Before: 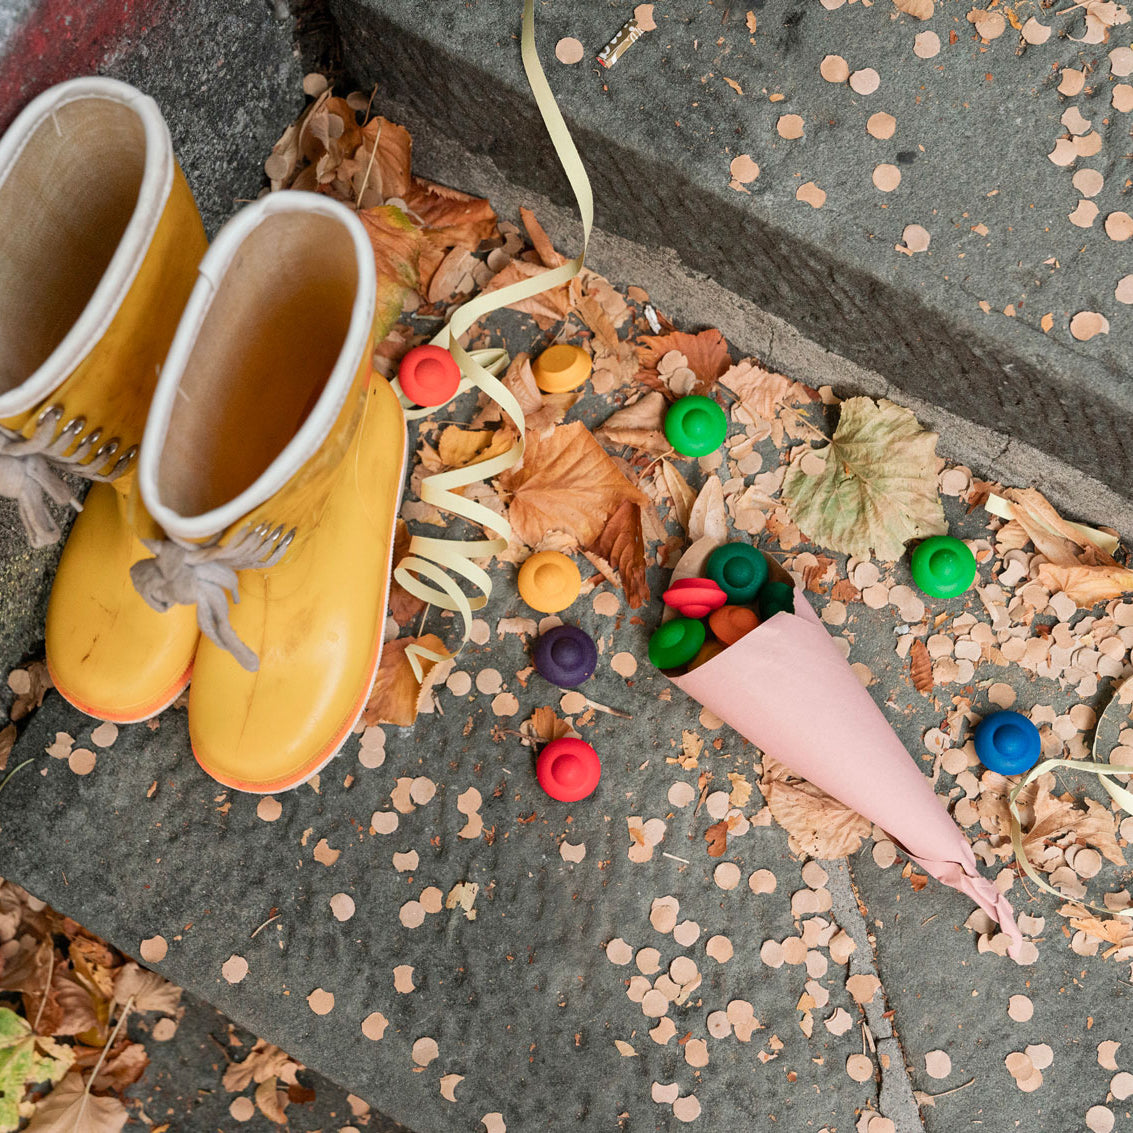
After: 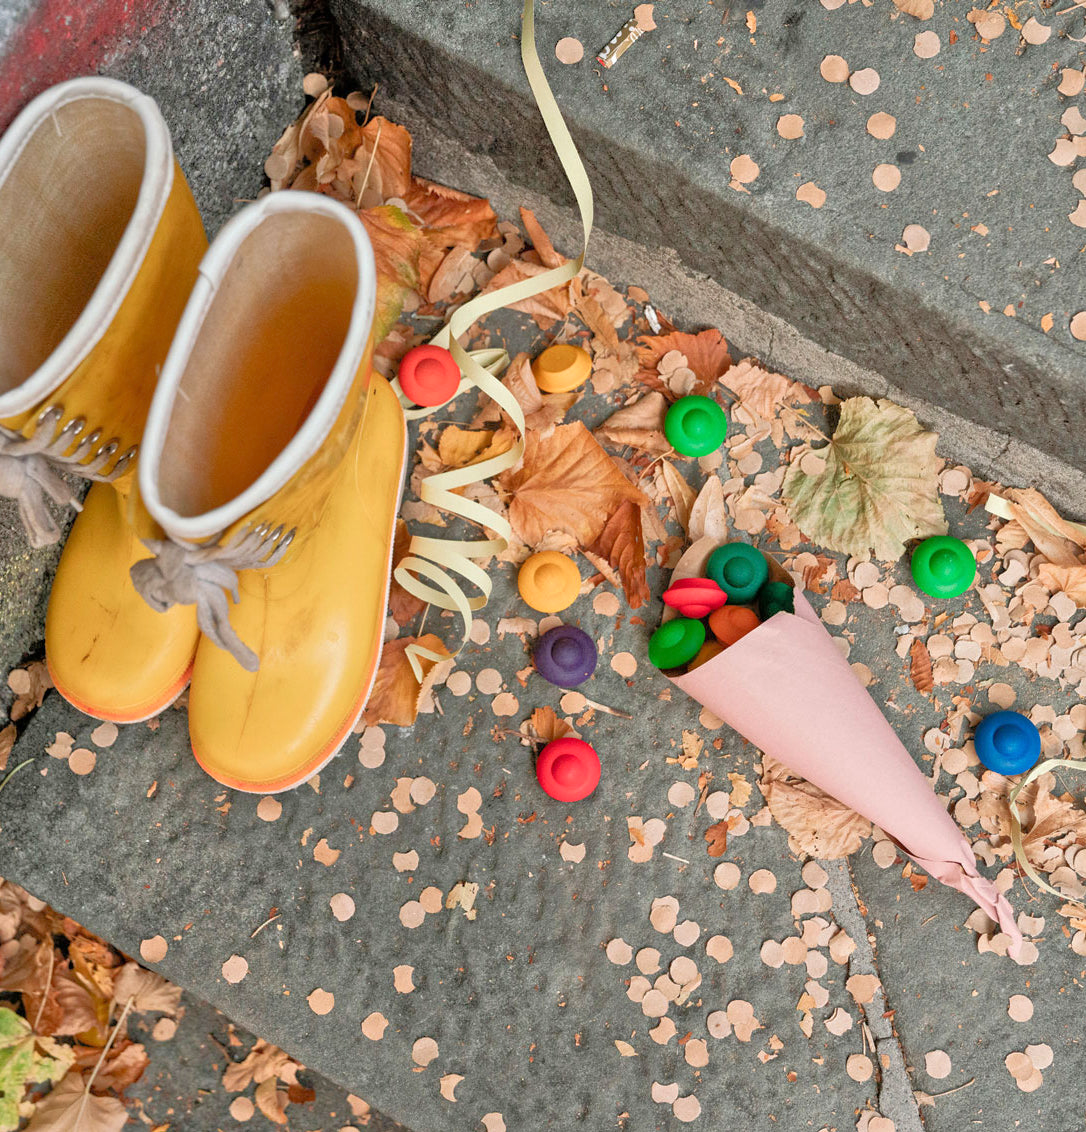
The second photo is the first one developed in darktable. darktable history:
tone equalizer: -7 EV 0.143 EV, -6 EV 0.613 EV, -5 EV 1.12 EV, -4 EV 1.32 EV, -3 EV 1.18 EV, -2 EV 0.6 EV, -1 EV 0.151 EV
crop: right 4.06%, bottom 0.032%
